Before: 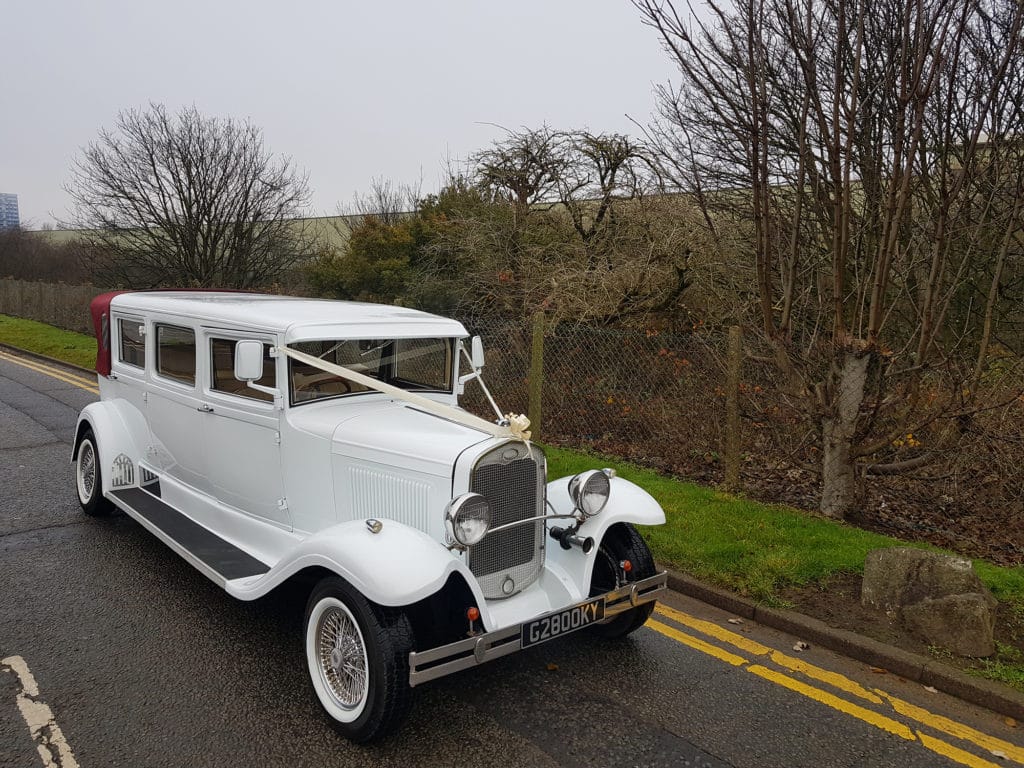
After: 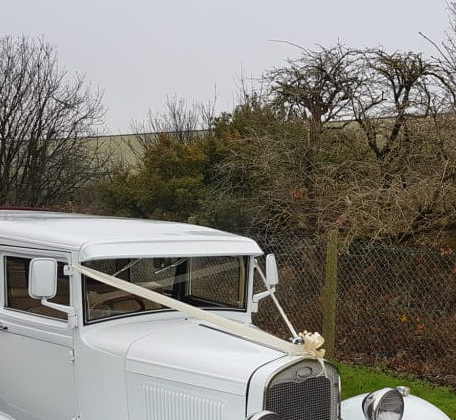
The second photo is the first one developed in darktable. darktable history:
crop: left 20.153%, top 10.767%, right 35.279%, bottom 34.389%
